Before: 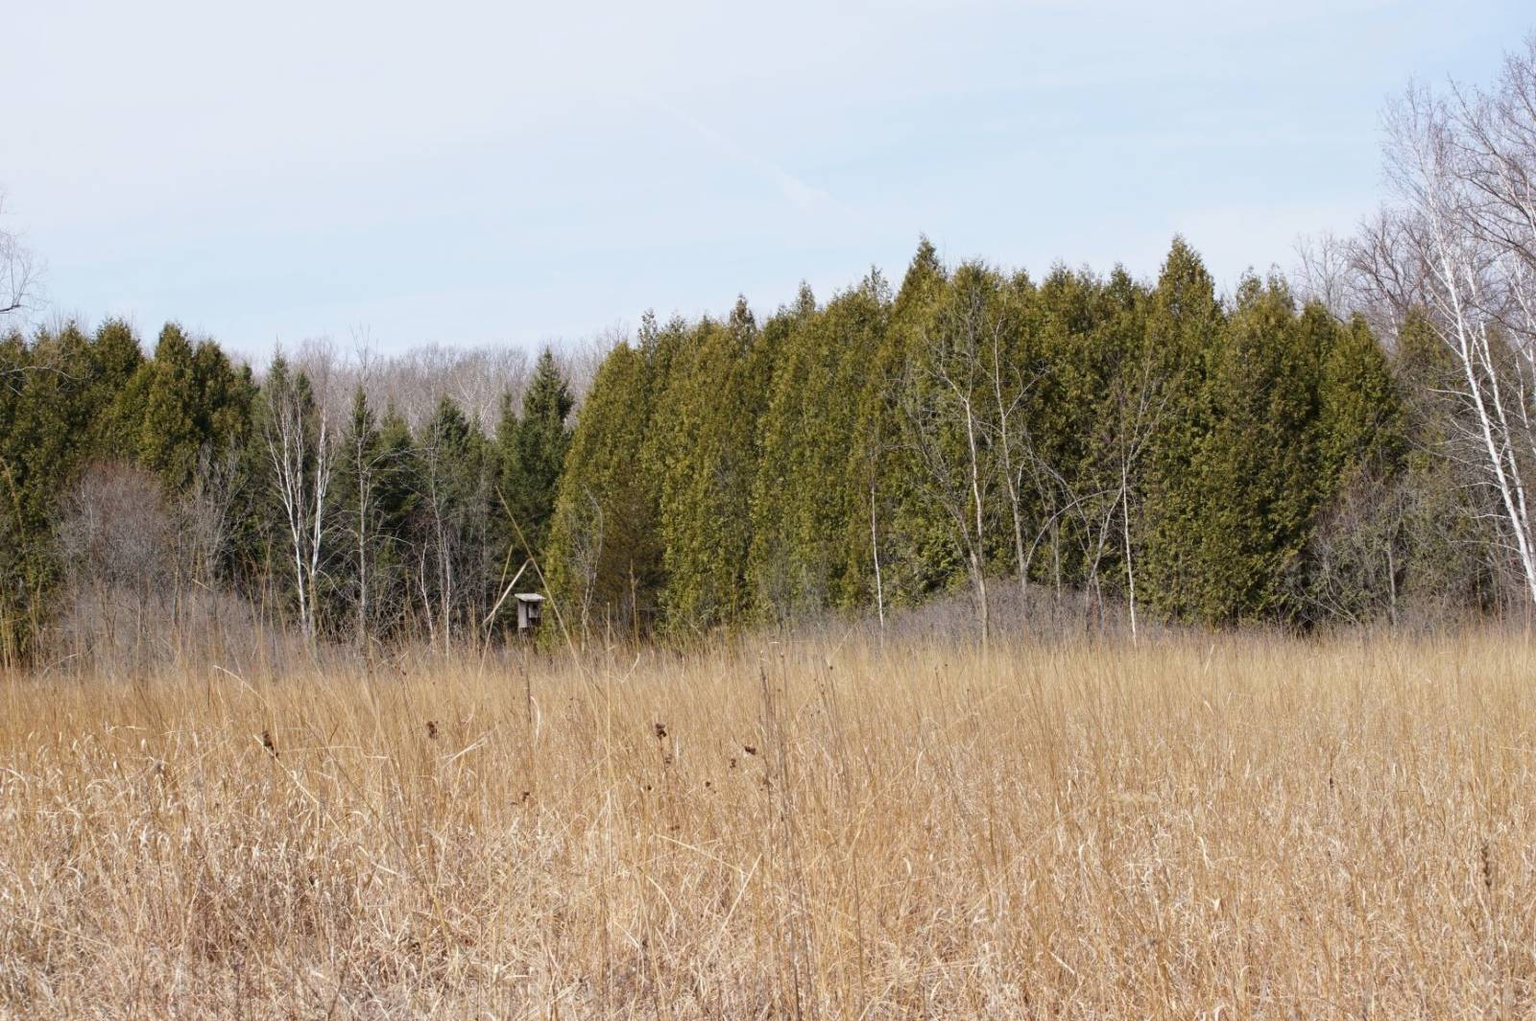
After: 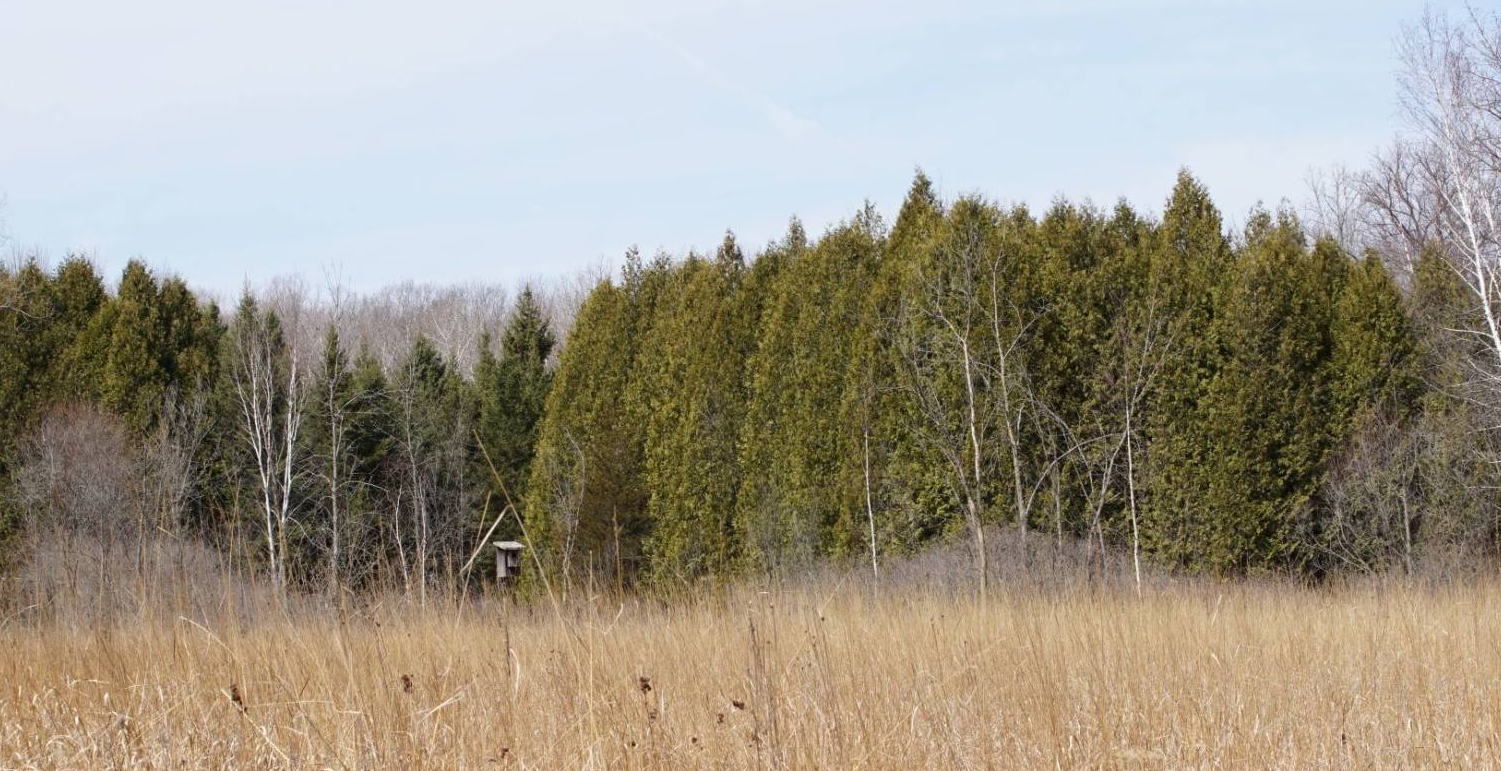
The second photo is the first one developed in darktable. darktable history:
shadows and highlights: radius 331.84, shadows 53.55, highlights -100, compress 94.63%, highlights color adjustment 73.23%, soften with gaussian
tone equalizer: on, module defaults
crop: left 2.737%, top 7.287%, right 3.421%, bottom 20.179%
